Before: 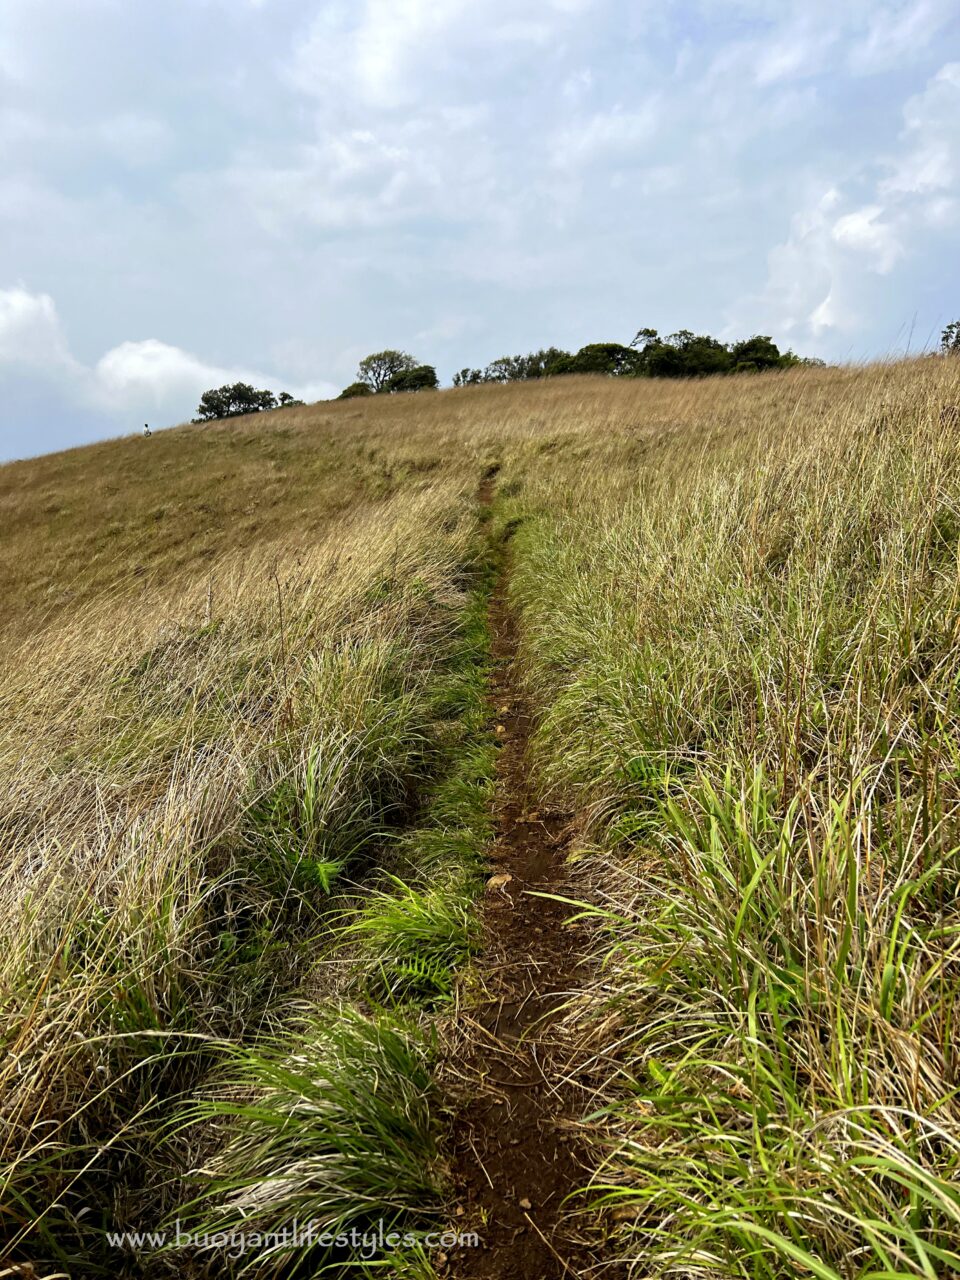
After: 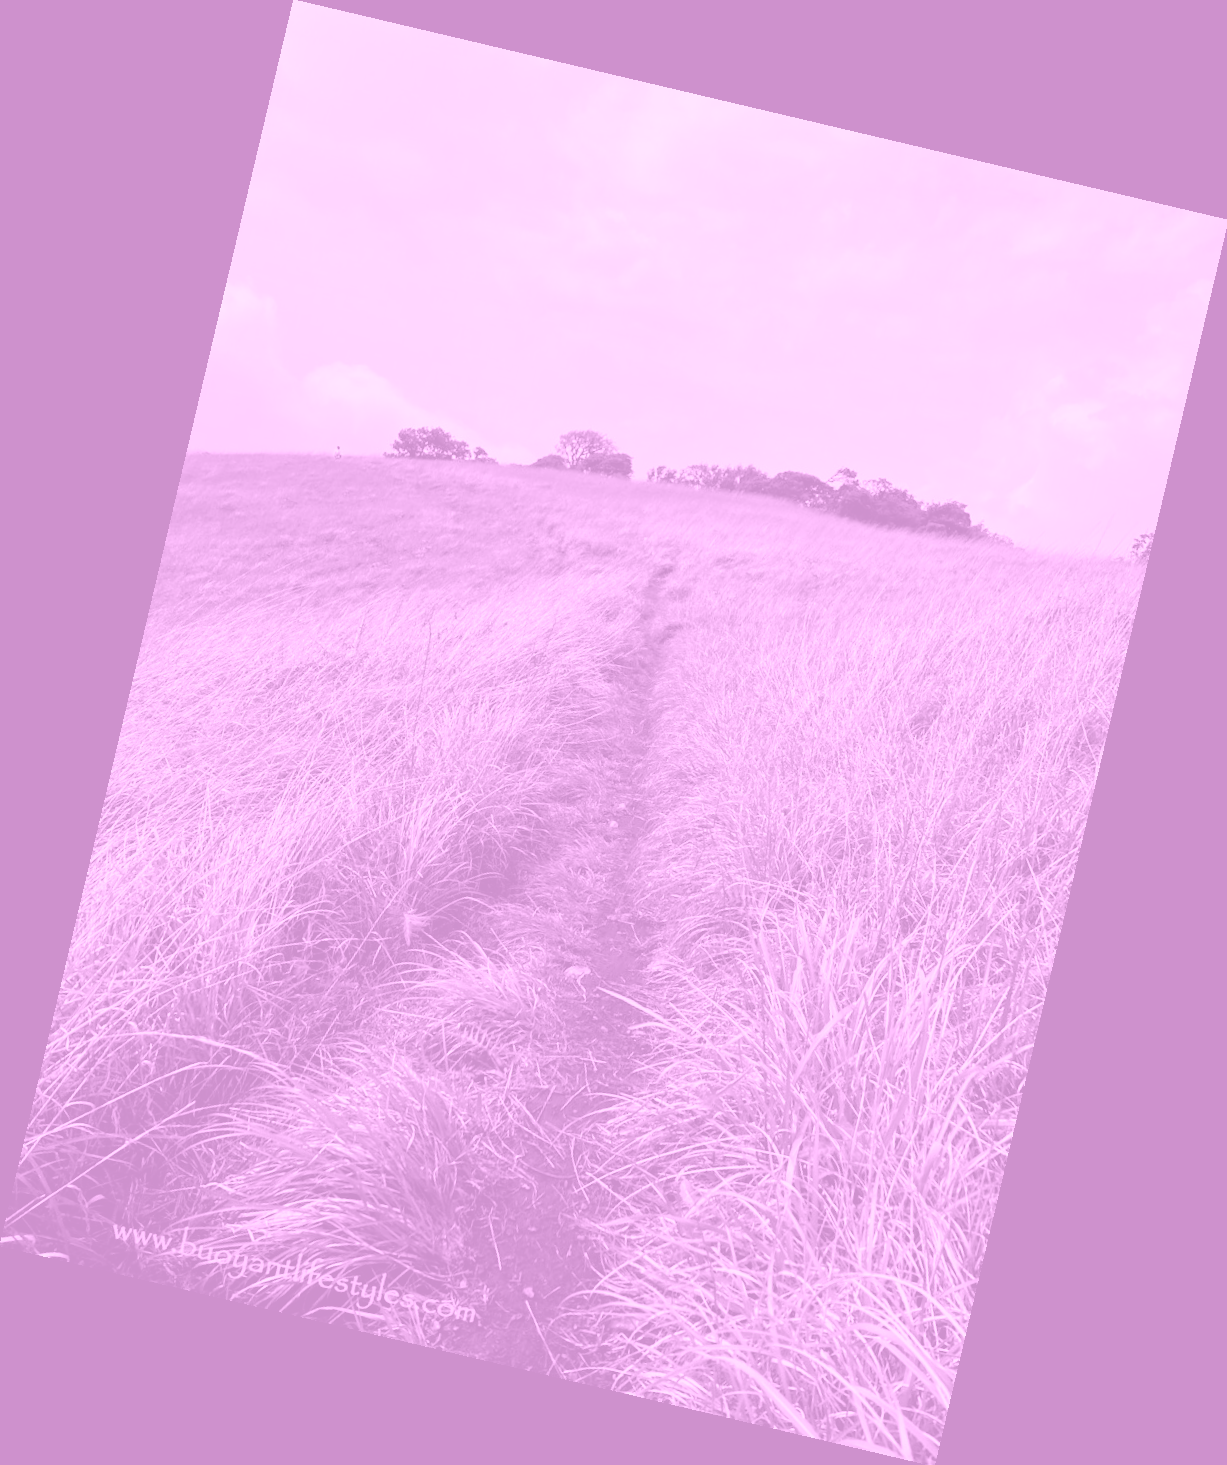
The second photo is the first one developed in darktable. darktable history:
rgb levels: mode RGB, independent channels, levels [[0, 0.5, 1], [0, 0.521, 1], [0, 0.536, 1]]
rotate and perspective: rotation 13.27°, automatic cropping off
colorize: hue 331.2°, saturation 69%, source mix 30.28%, lightness 69.02%, version 1
